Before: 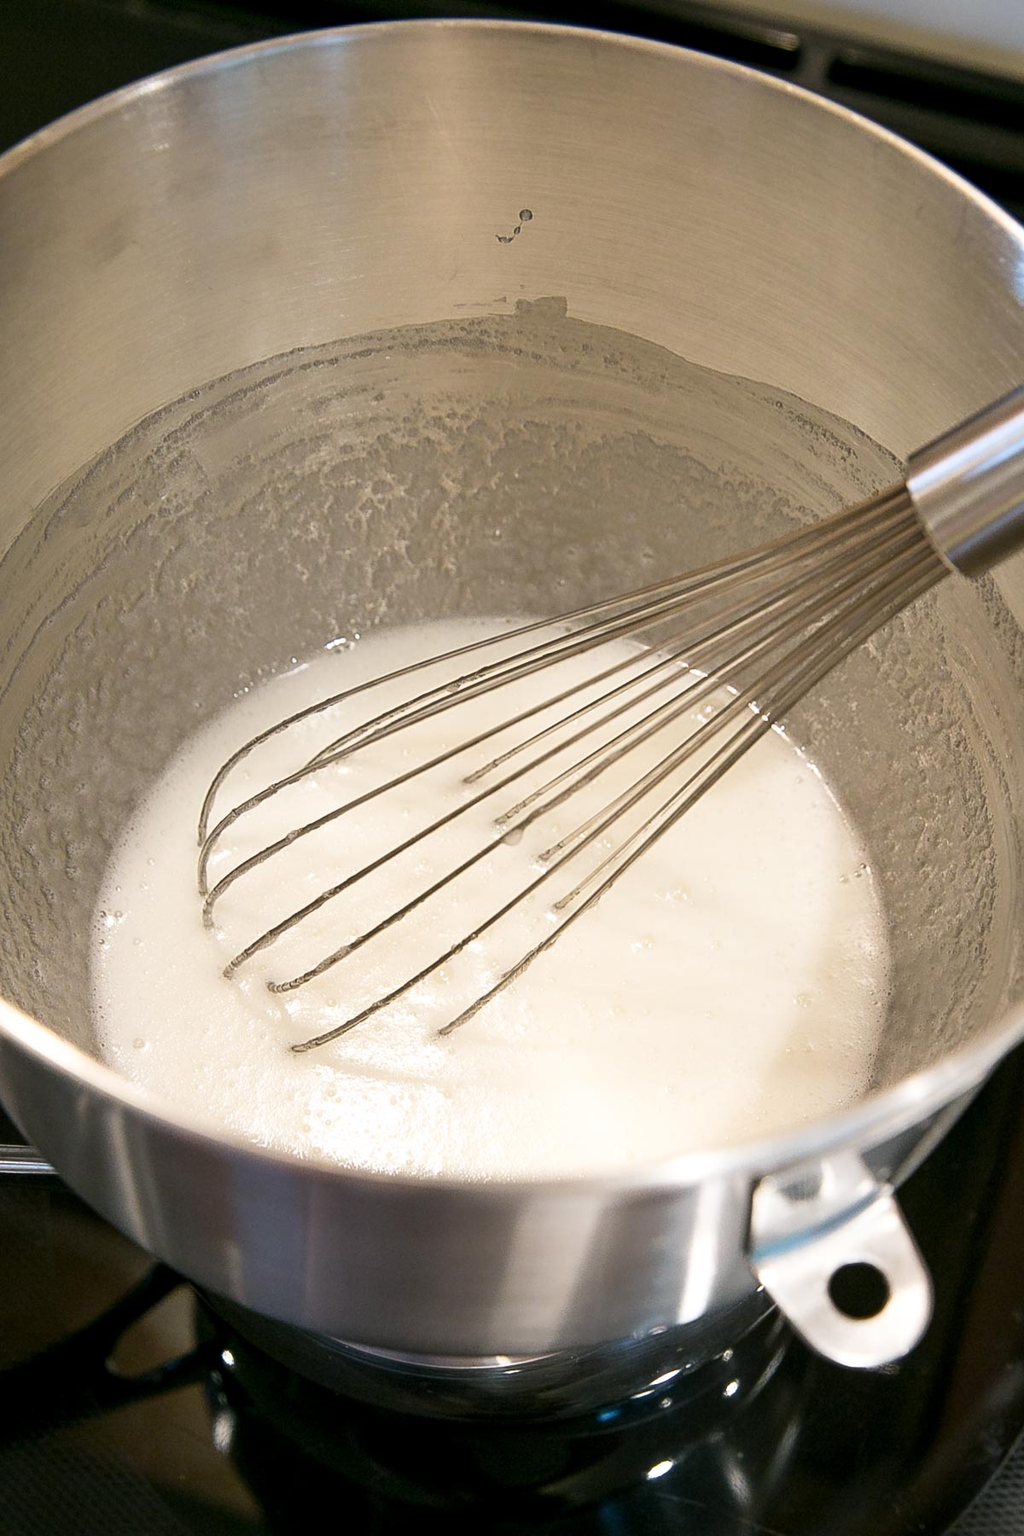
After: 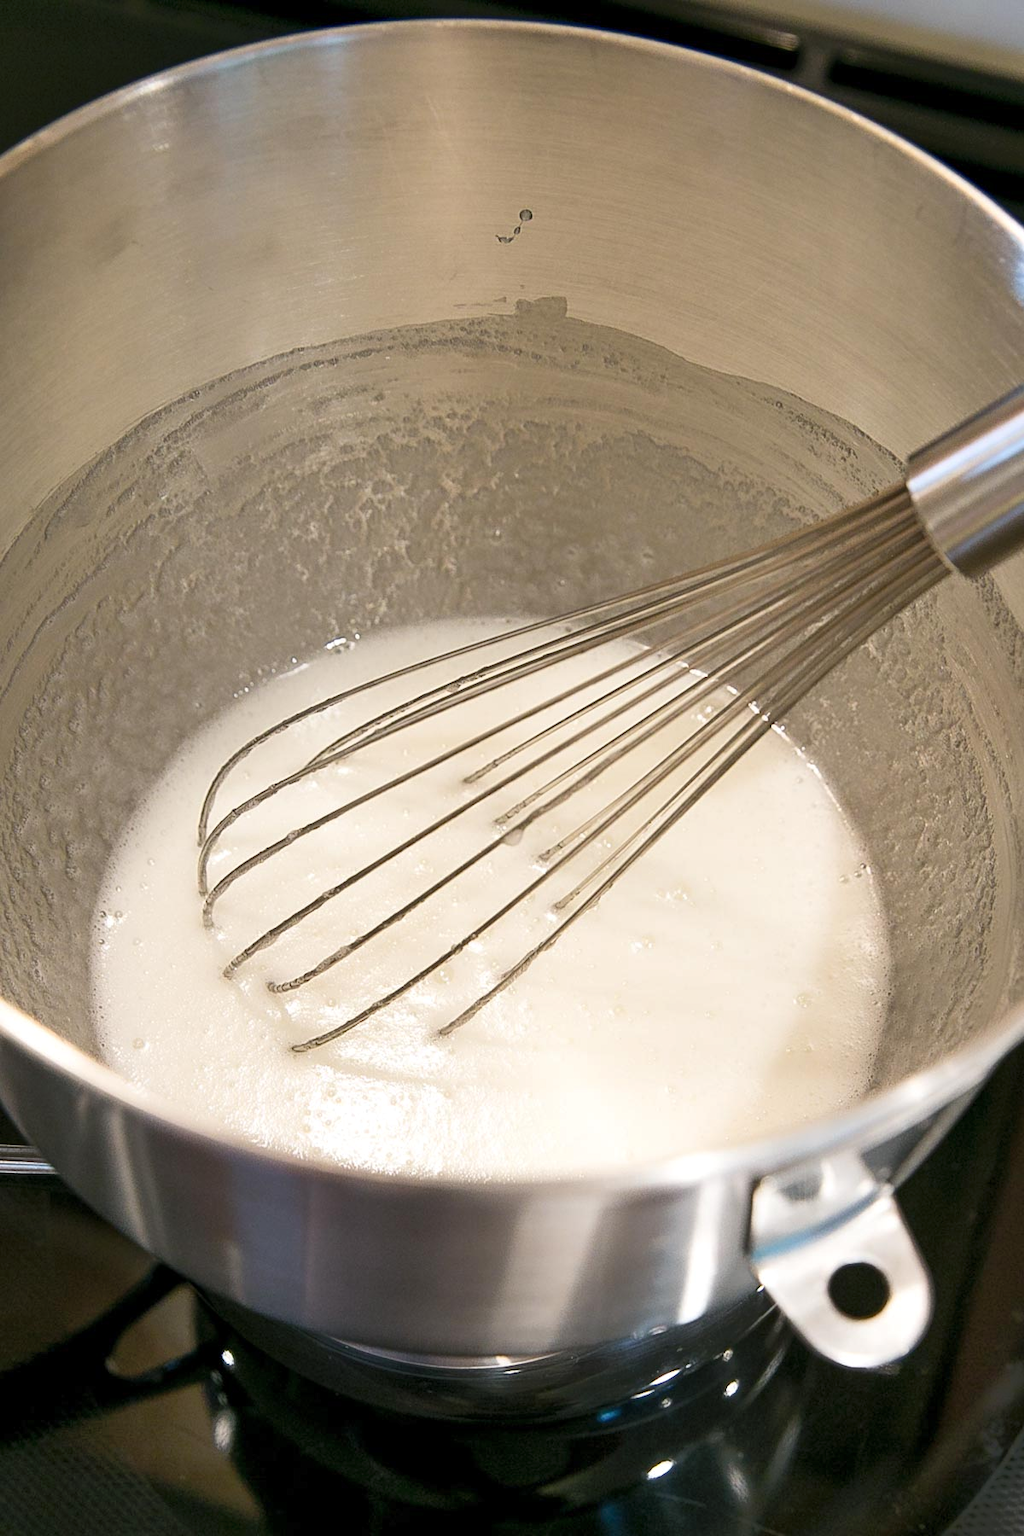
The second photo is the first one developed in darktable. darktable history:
shadows and highlights: shadows 62.66, white point adjustment 0.37, highlights -34.44, compress 83.82%
exposure: compensate highlight preservation false
